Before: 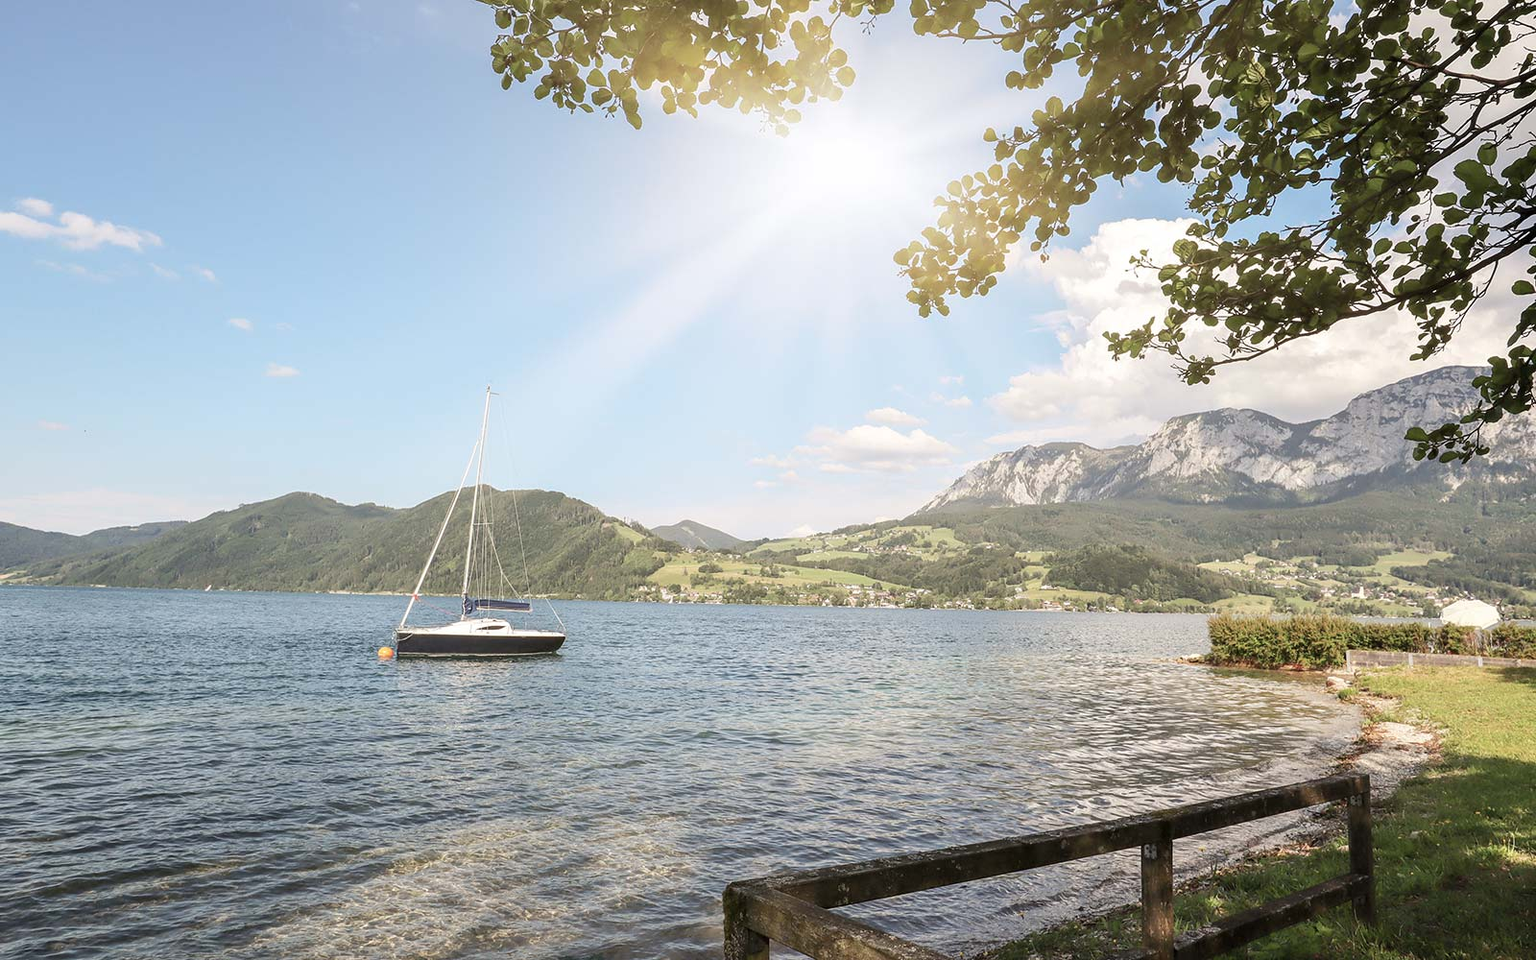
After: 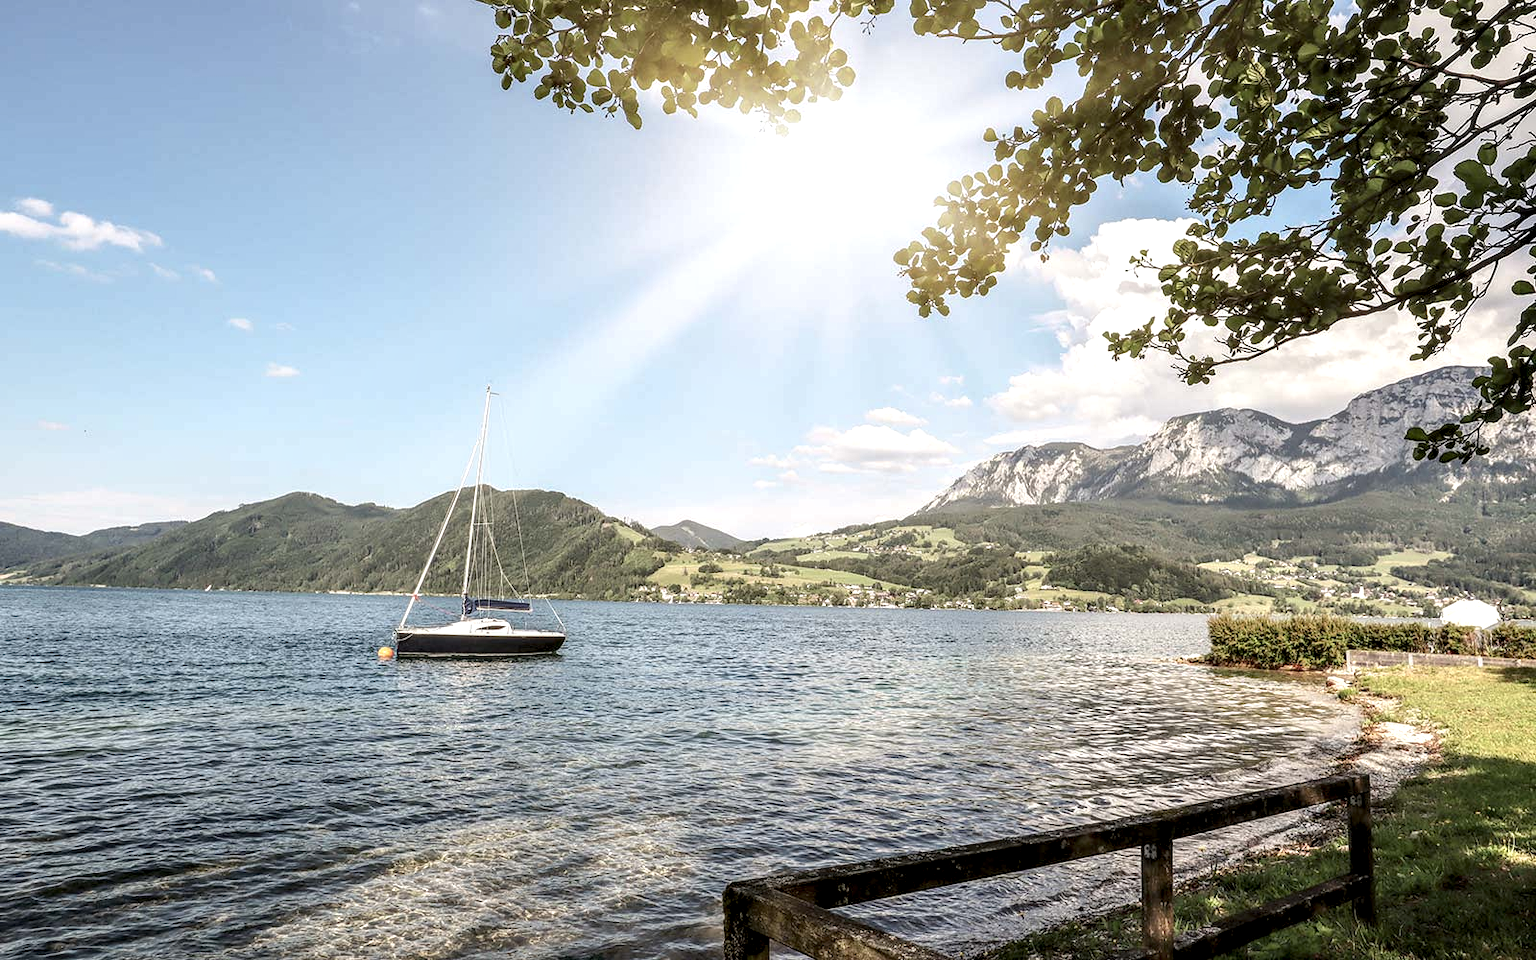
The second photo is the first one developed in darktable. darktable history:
local contrast: highlights 65%, shadows 54%, detail 168%, midtone range 0.51
